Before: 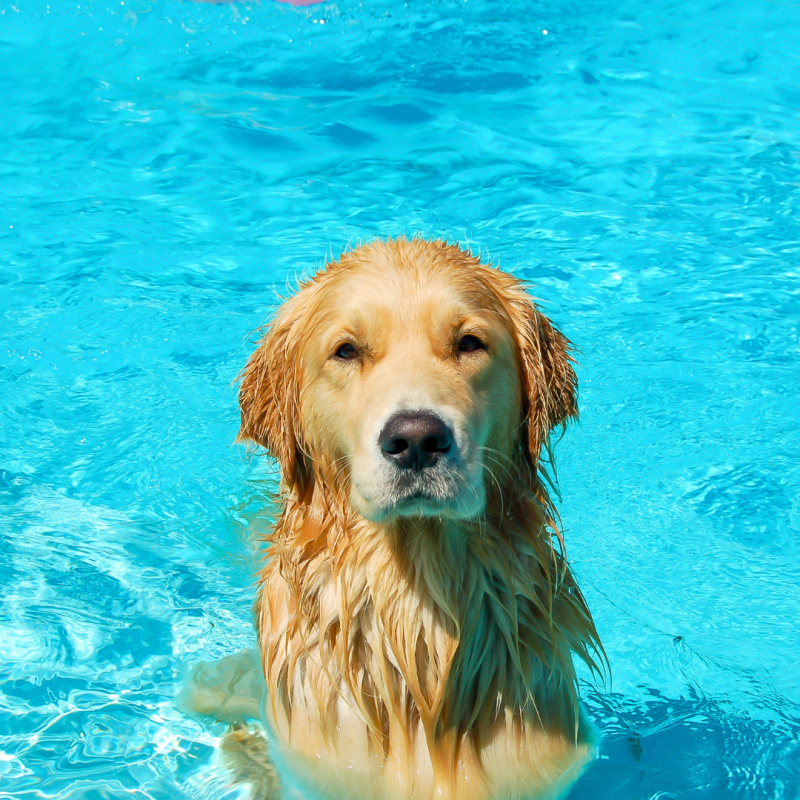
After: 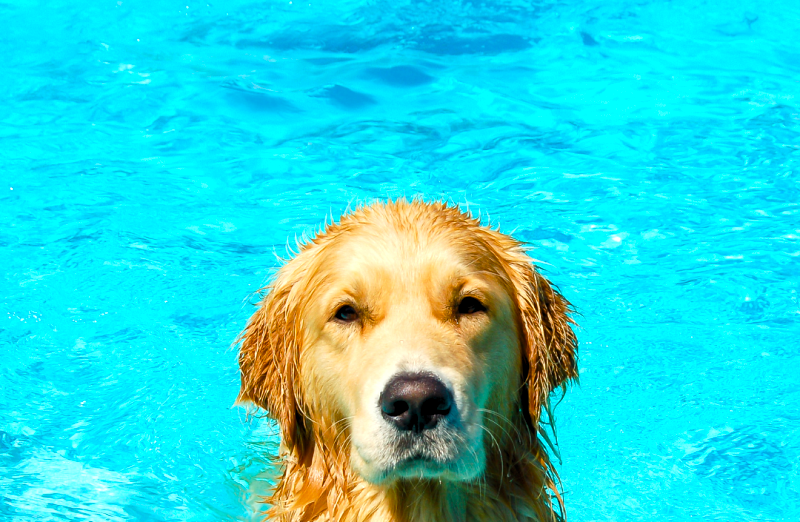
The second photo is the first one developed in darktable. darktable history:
crop and rotate: top 4.848%, bottom 29.84%
levels: levels [0.055, 0.477, 0.9]
color balance rgb: power › chroma 0.29%, power › hue 24.98°, perceptual saturation grading › global saturation 9.506%, perceptual saturation grading › highlights -13.429%, perceptual saturation grading › mid-tones 14.491%, perceptual saturation grading › shadows 22.689%, global vibrance 20%
exposure: compensate highlight preservation false
